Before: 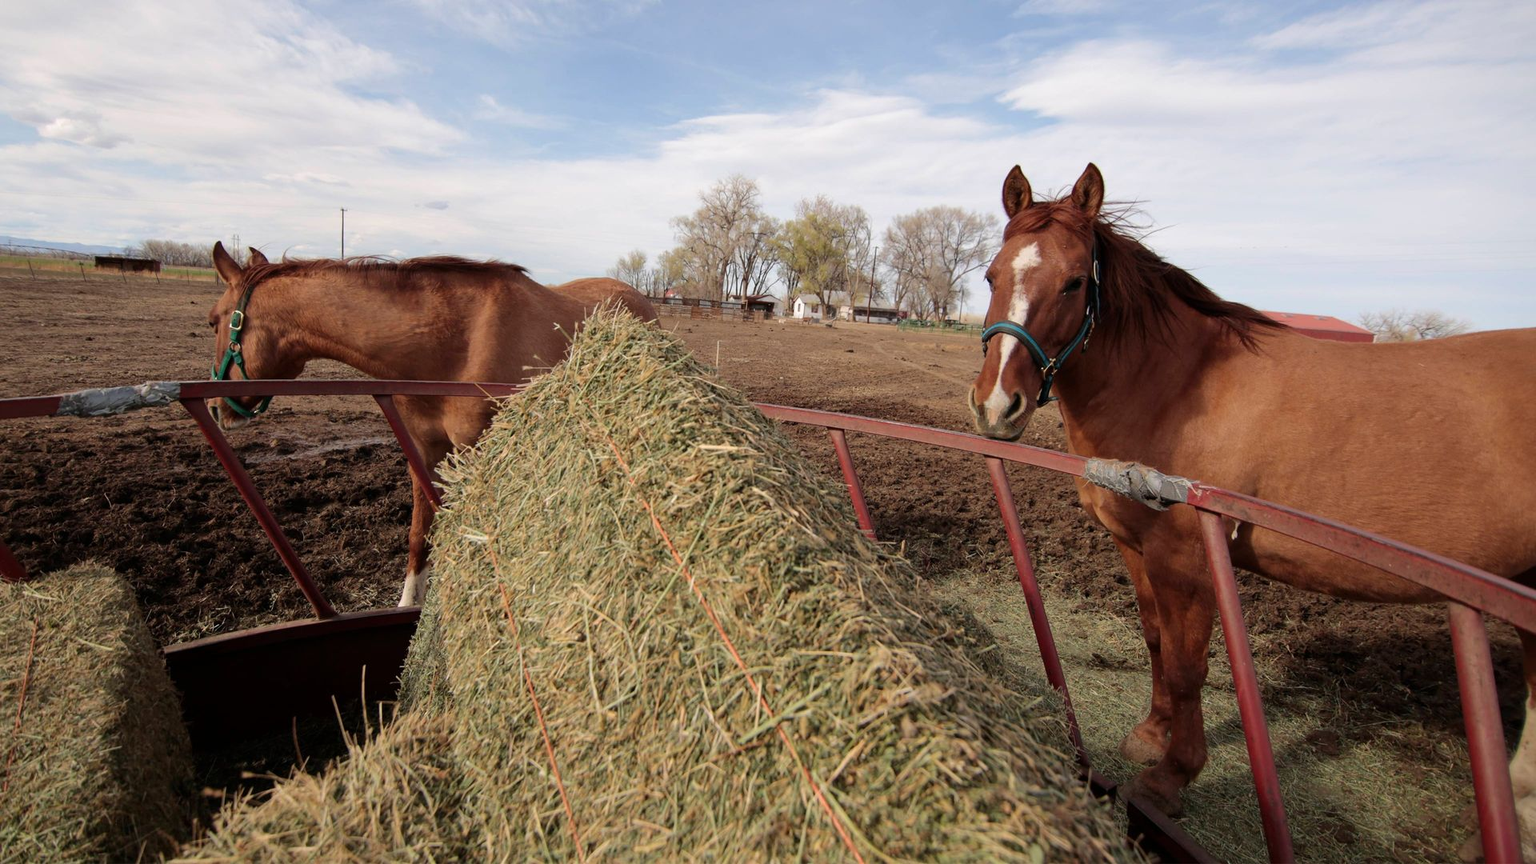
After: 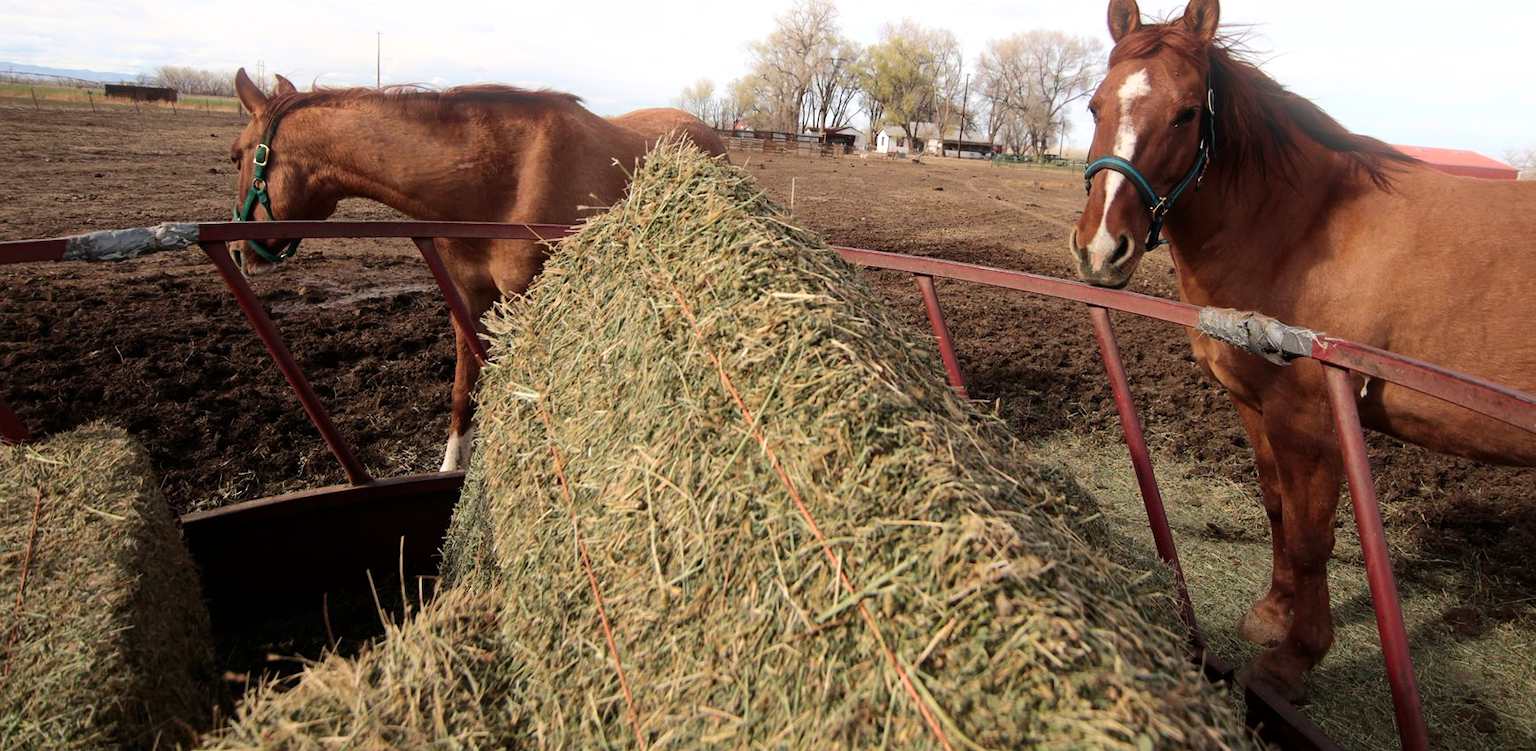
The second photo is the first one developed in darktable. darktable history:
levels: mode automatic, black 0.023%, white 99.97%, levels [0.062, 0.494, 0.925]
crop: top 20.916%, right 9.437%, bottom 0.316%
tone equalizer: -8 EV -0.417 EV, -7 EV -0.389 EV, -6 EV -0.333 EV, -5 EV -0.222 EV, -3 EV 0.222 EV, -2 EV 0.333 EV, -1 EV 0.389 EV, +0 EV 0.417 EV, edges refinement/feathering 500, mask exposure compensation -1.57 EV, preserve details no
bloom: size 9%, threshold 100%, strength 7%
